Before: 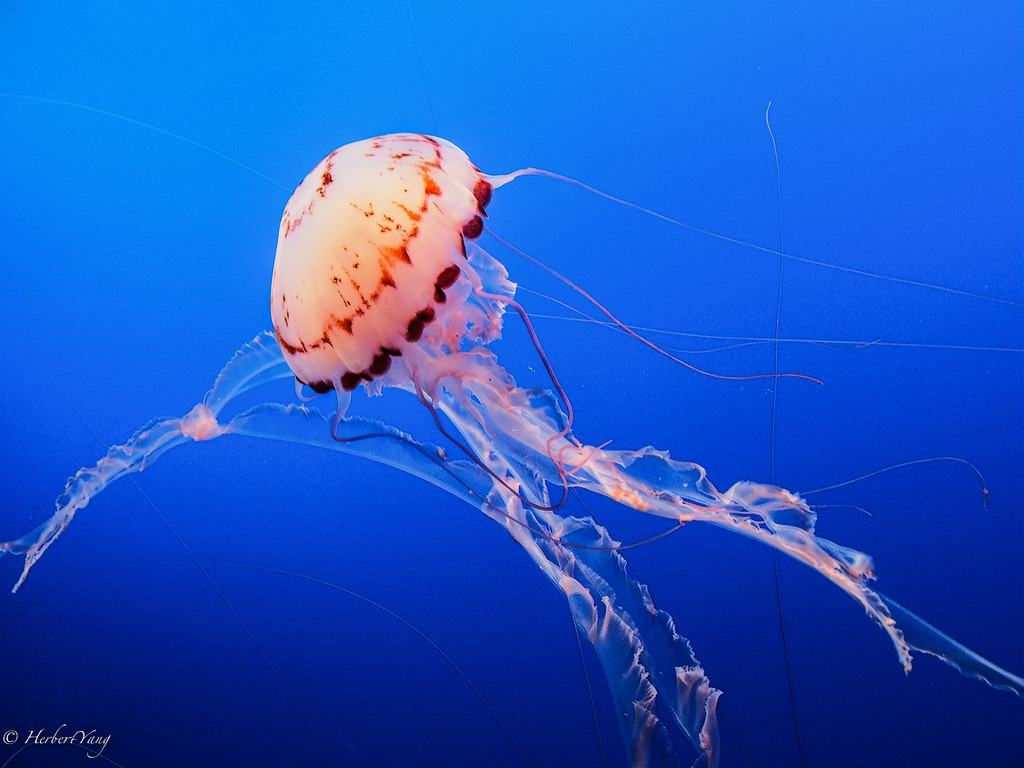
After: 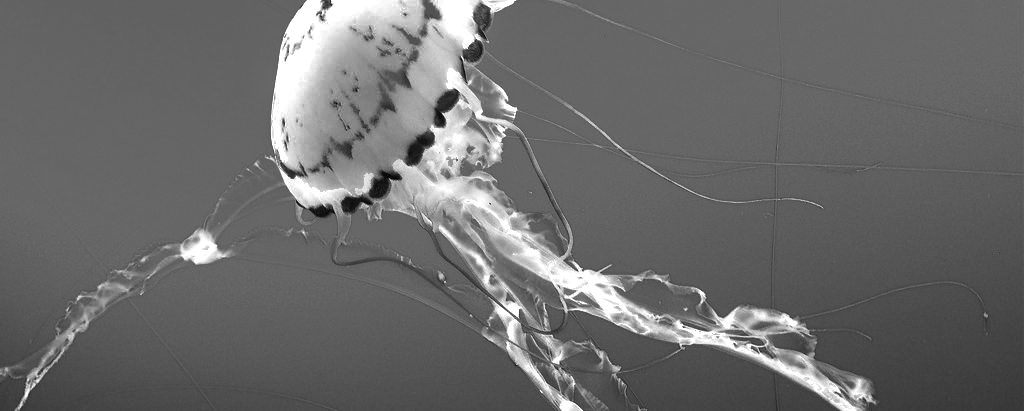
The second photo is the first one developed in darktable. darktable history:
crop and rotate: top 23.043%, bottom 23.437%
exposure: black level correction 0, exposure 1.173 EV, compensate exposure bias true, compensate highlight preservation false
color zones: curves: ch0 [(0.002, 0.429) (0.121, 0.212) (0.198, 0.113) (0.276, 0.344) (0.331, 0.541) (0.41, 0.56) (0.482, 0.289) (0.619, 0.227) (0.721, 0.18) (0.821, 0.435) (0.928, 0.555) (1, 0.587)]; ch1 [(0, 0) (0.143, 0) (0.286, 0) (0.429, 0) (0.571, 0) (0.714, 0) (0.857, 0)]
